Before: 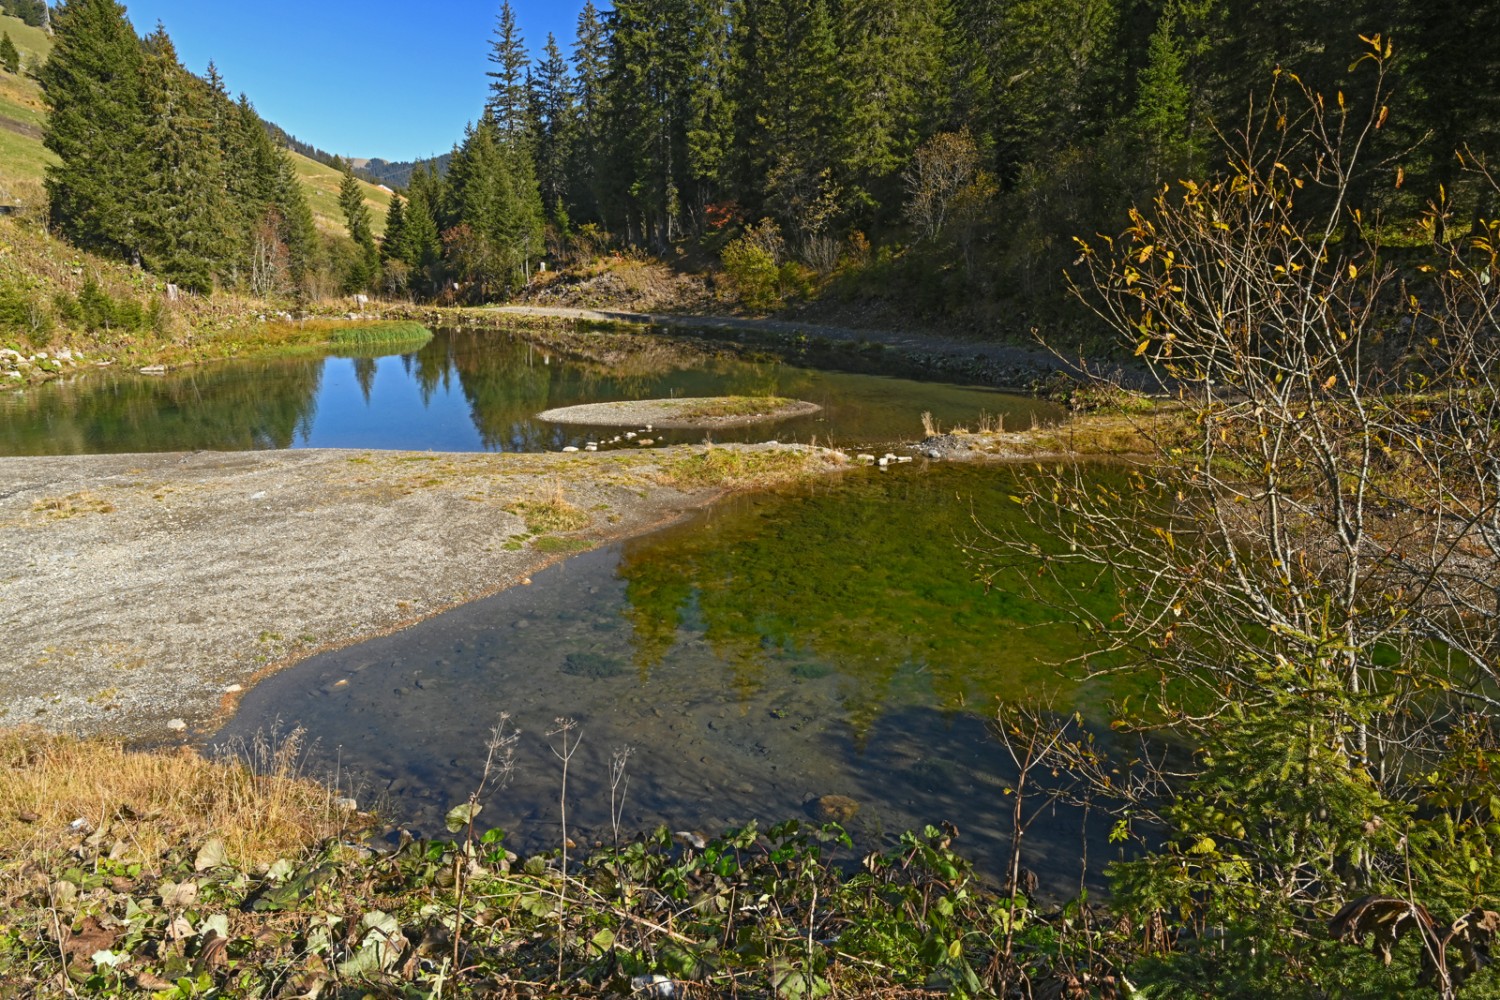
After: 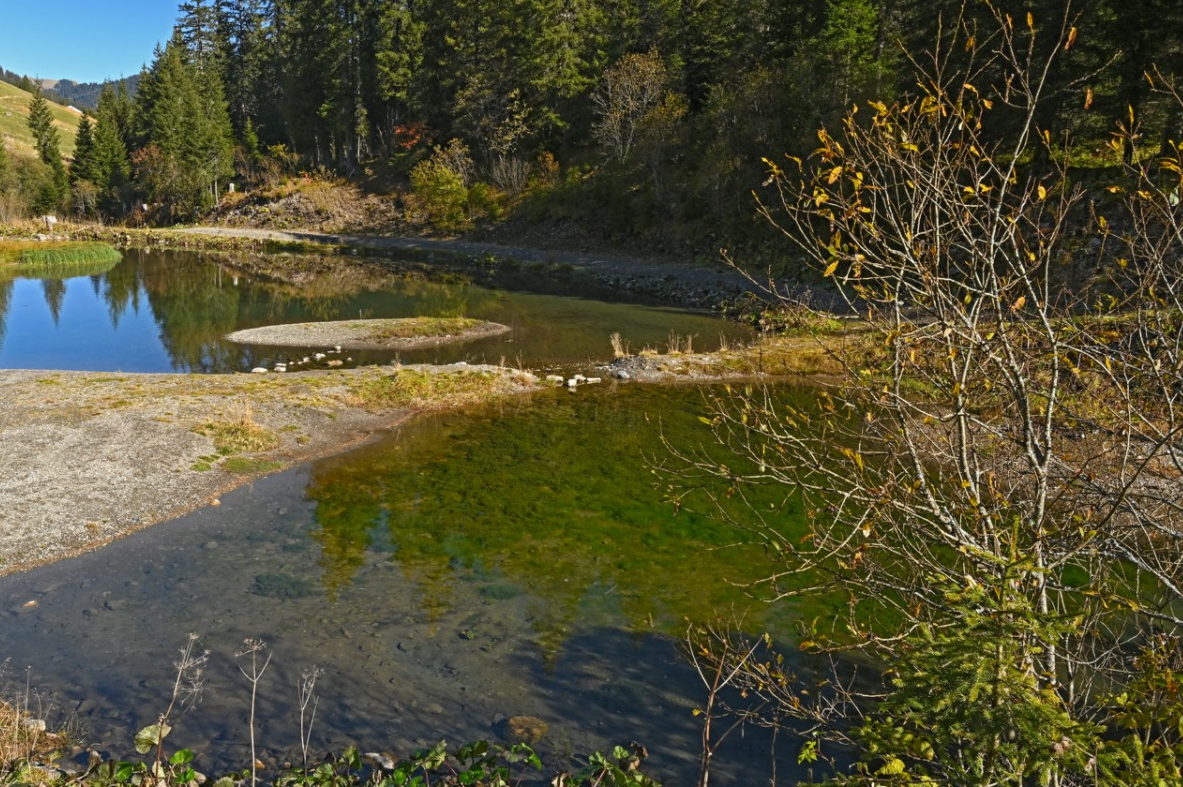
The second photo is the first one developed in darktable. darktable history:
crop and rotate: left 20.74%, top 7.912%, right 0.375%, bottom 13.378%
